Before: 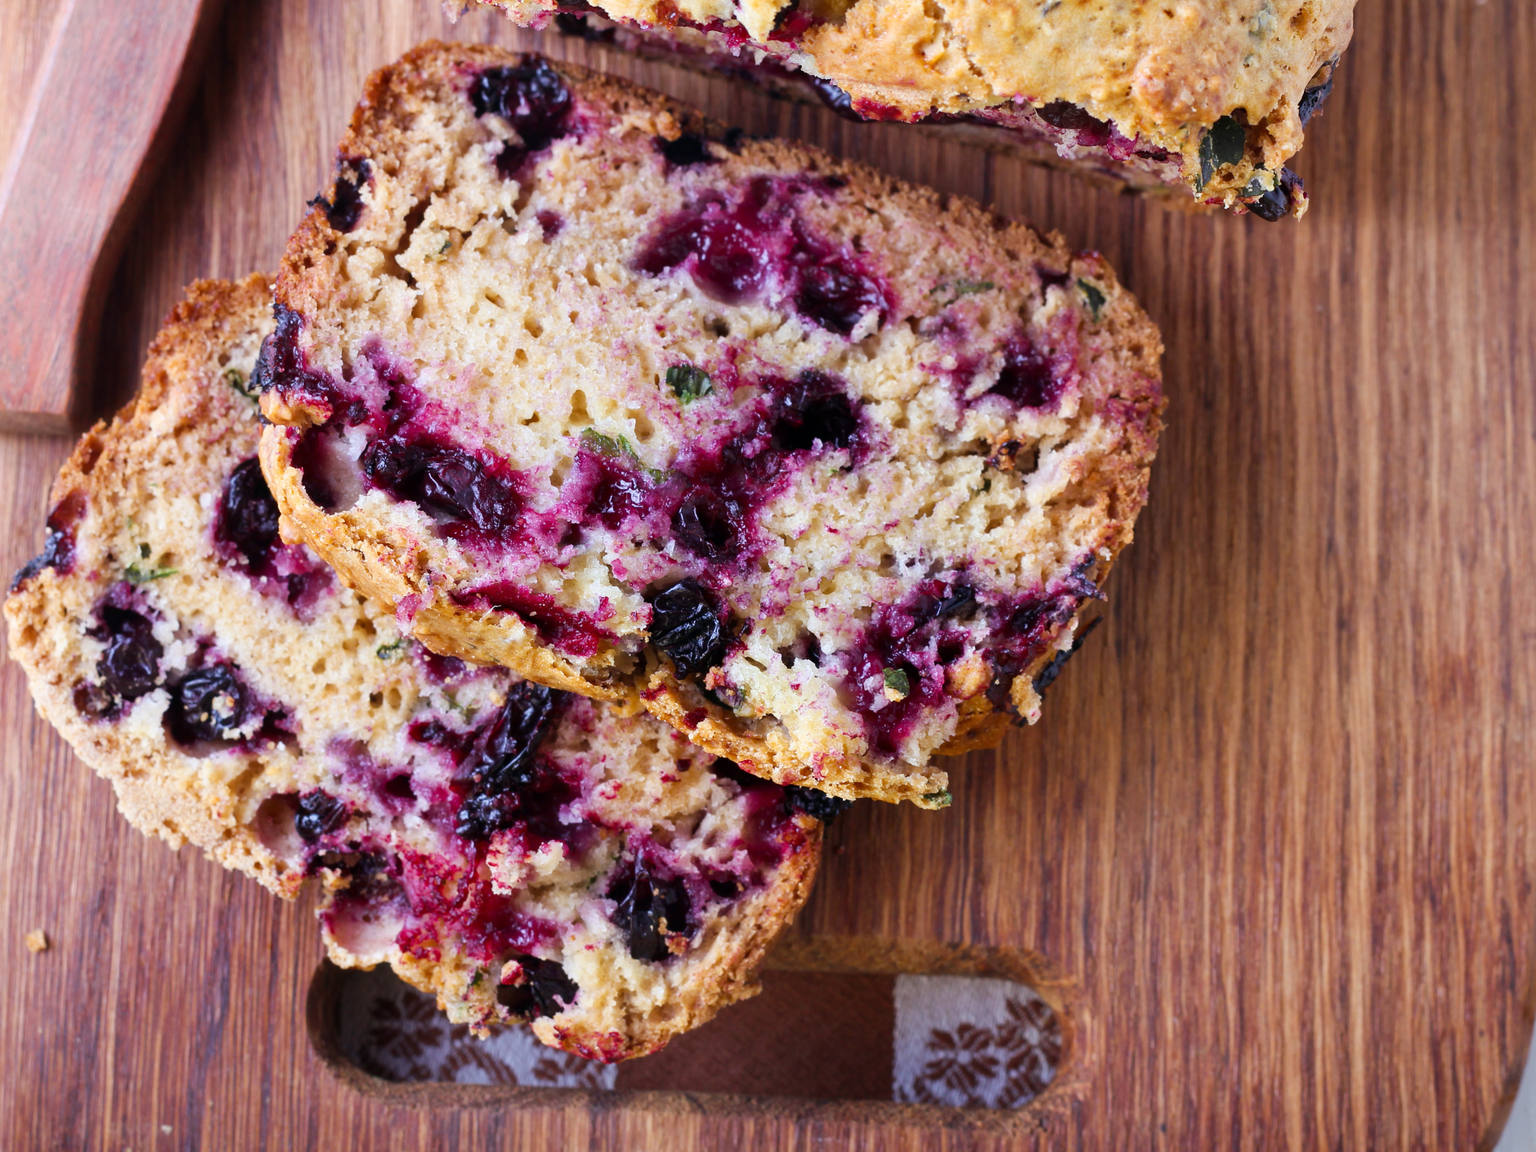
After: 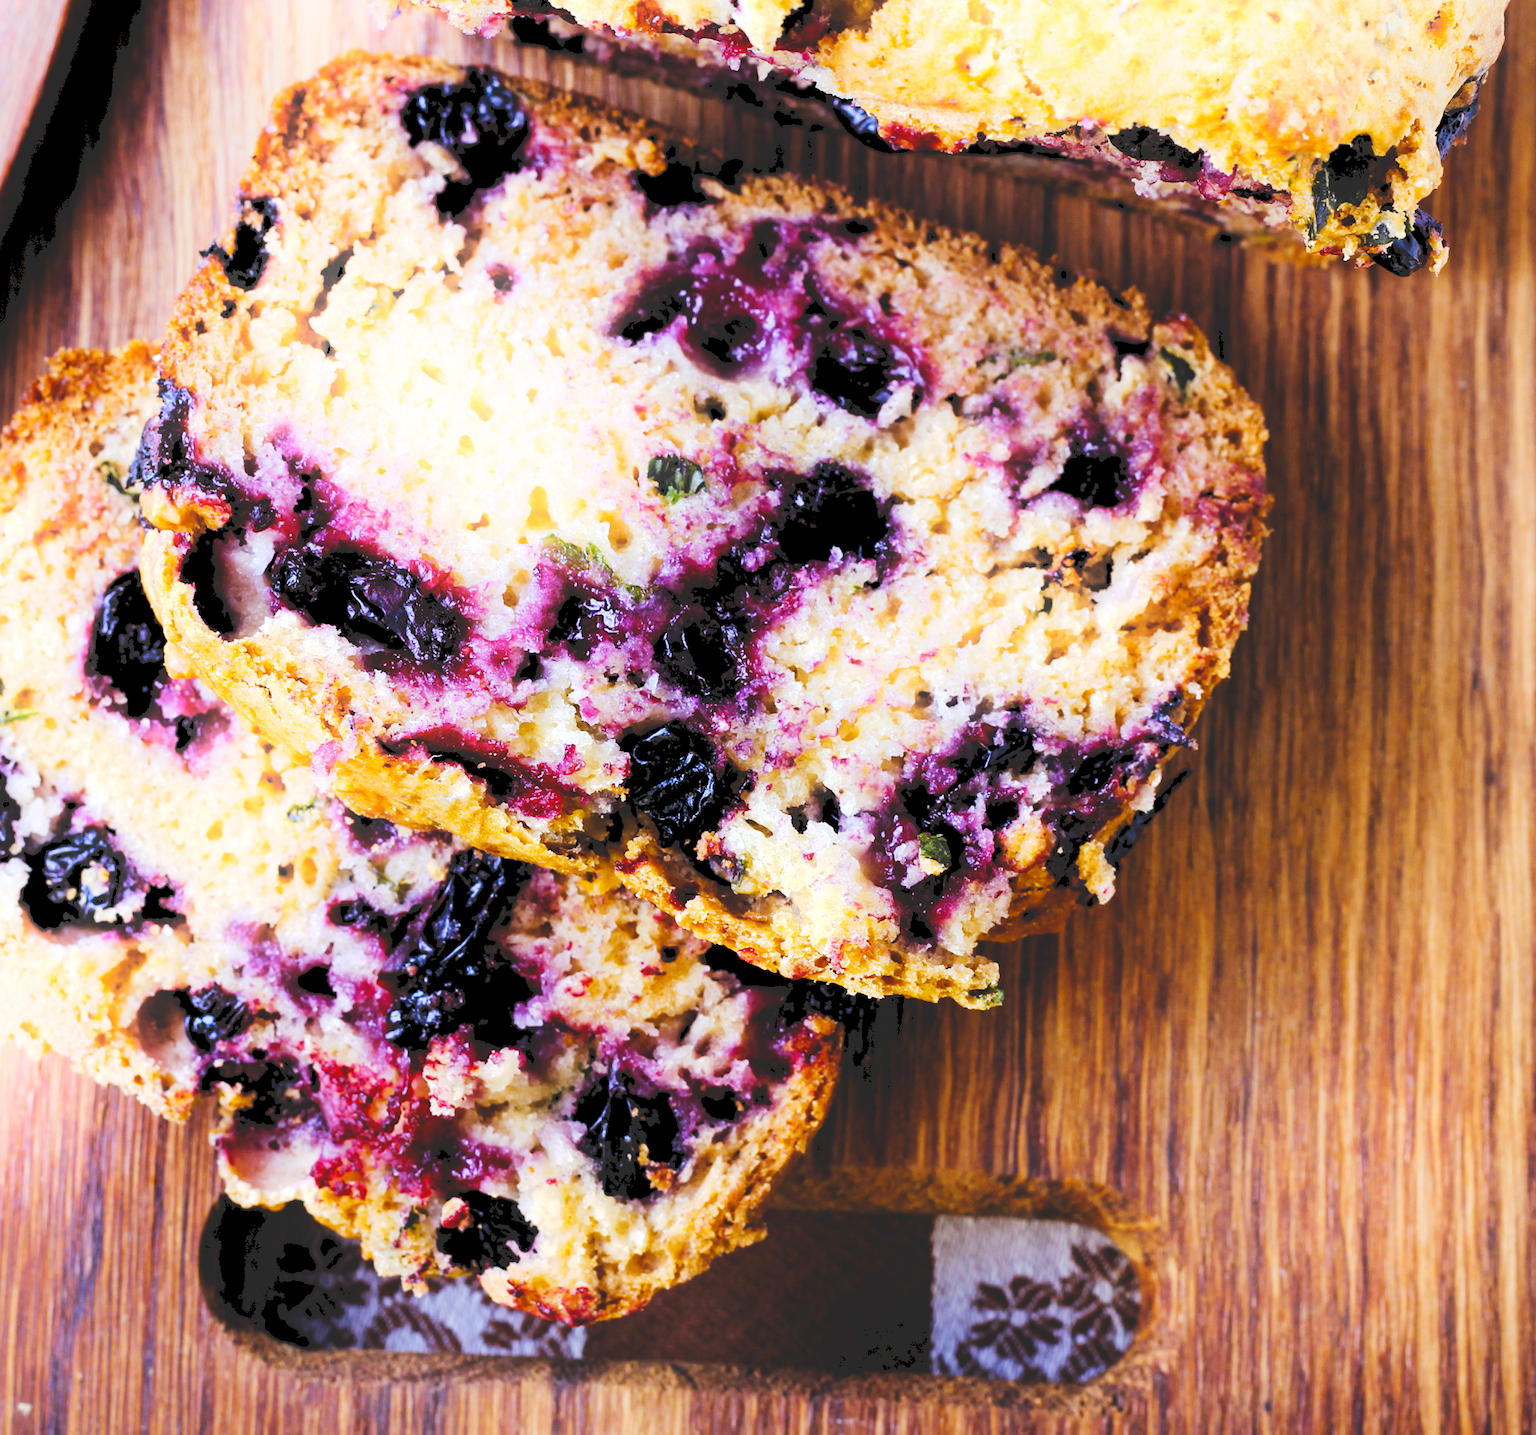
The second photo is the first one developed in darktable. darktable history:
rgb levels: levels [[0.01, 0.419, 0.839], [0, 0.5, 1], [0, 0.5, 1]]
crop and rotate: left 9.597%, right 10.195%
tone curve: curves: ch0 [(0, 0) (0.003, 0.17) (0.011, 0.17) (0.025, 0.17) (0.044, 0.168) (0.069, 0.167) (0.1, 0.173) (0.136, 0.181) (0.177, 0.199) (0.224, 0.226) (0.277, 0.271) (0.335, 0.333) (0.399, 0.419) (0.468, 0.52) (0.543, 0.621) (0.623, 0.716) (0.709, 0.795) (0.801, 0.867) (0.898, 0.914) (1, 1)], preserve colors none
color contrast: green-magenta contrast 0.85, blue-yellow contrast 1.25, unbound 0
shadows and highlights: shadows -21.3, highlights 100, soften with gaussian
